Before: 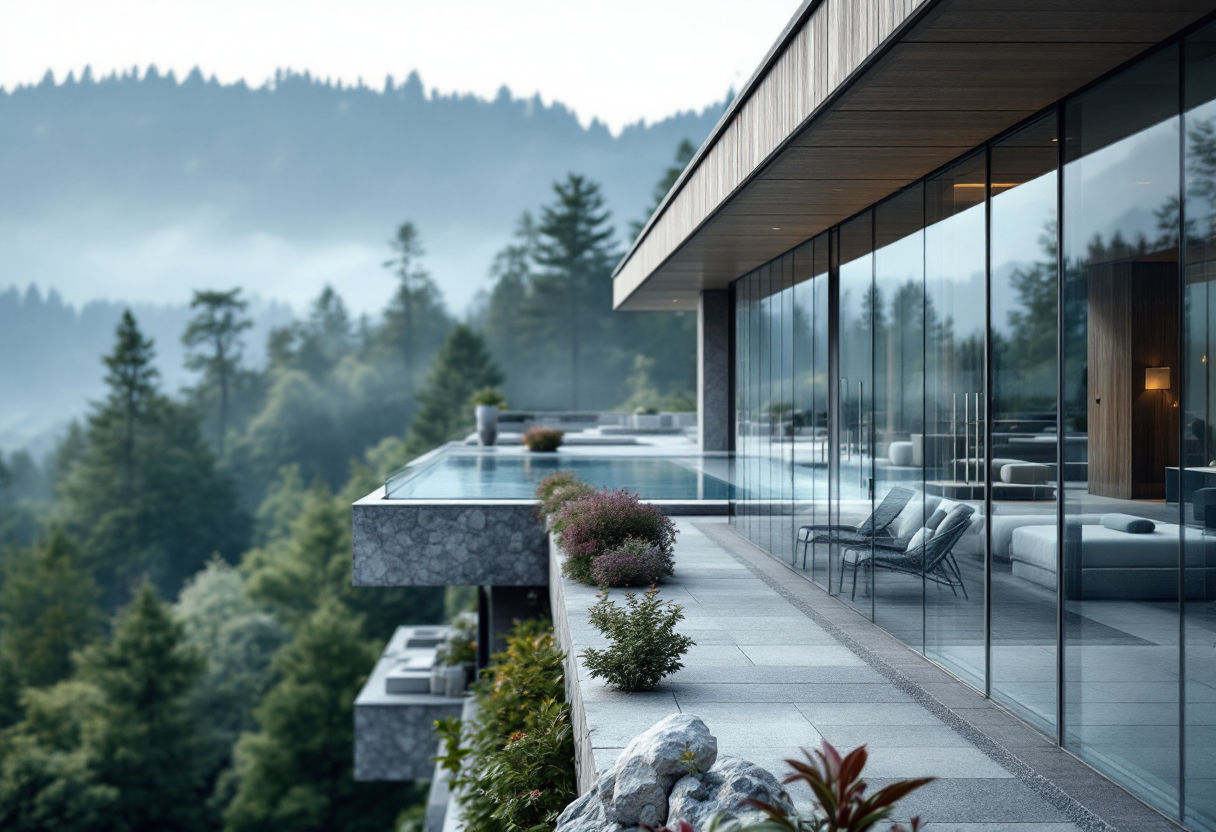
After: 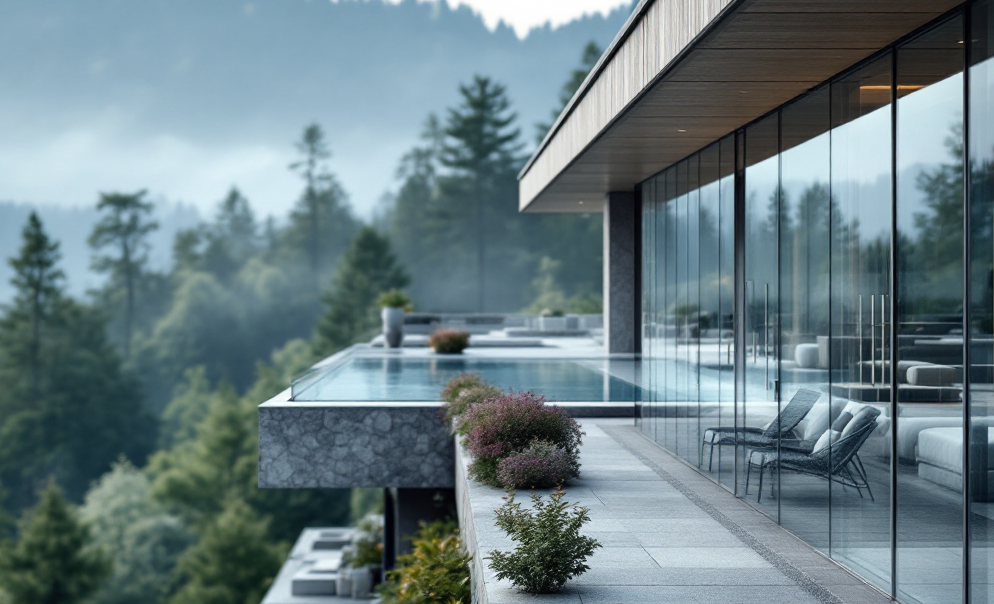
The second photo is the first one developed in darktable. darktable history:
crop: left 7.792%, top 11.875%, right 10.433%, bottom 15.426%
